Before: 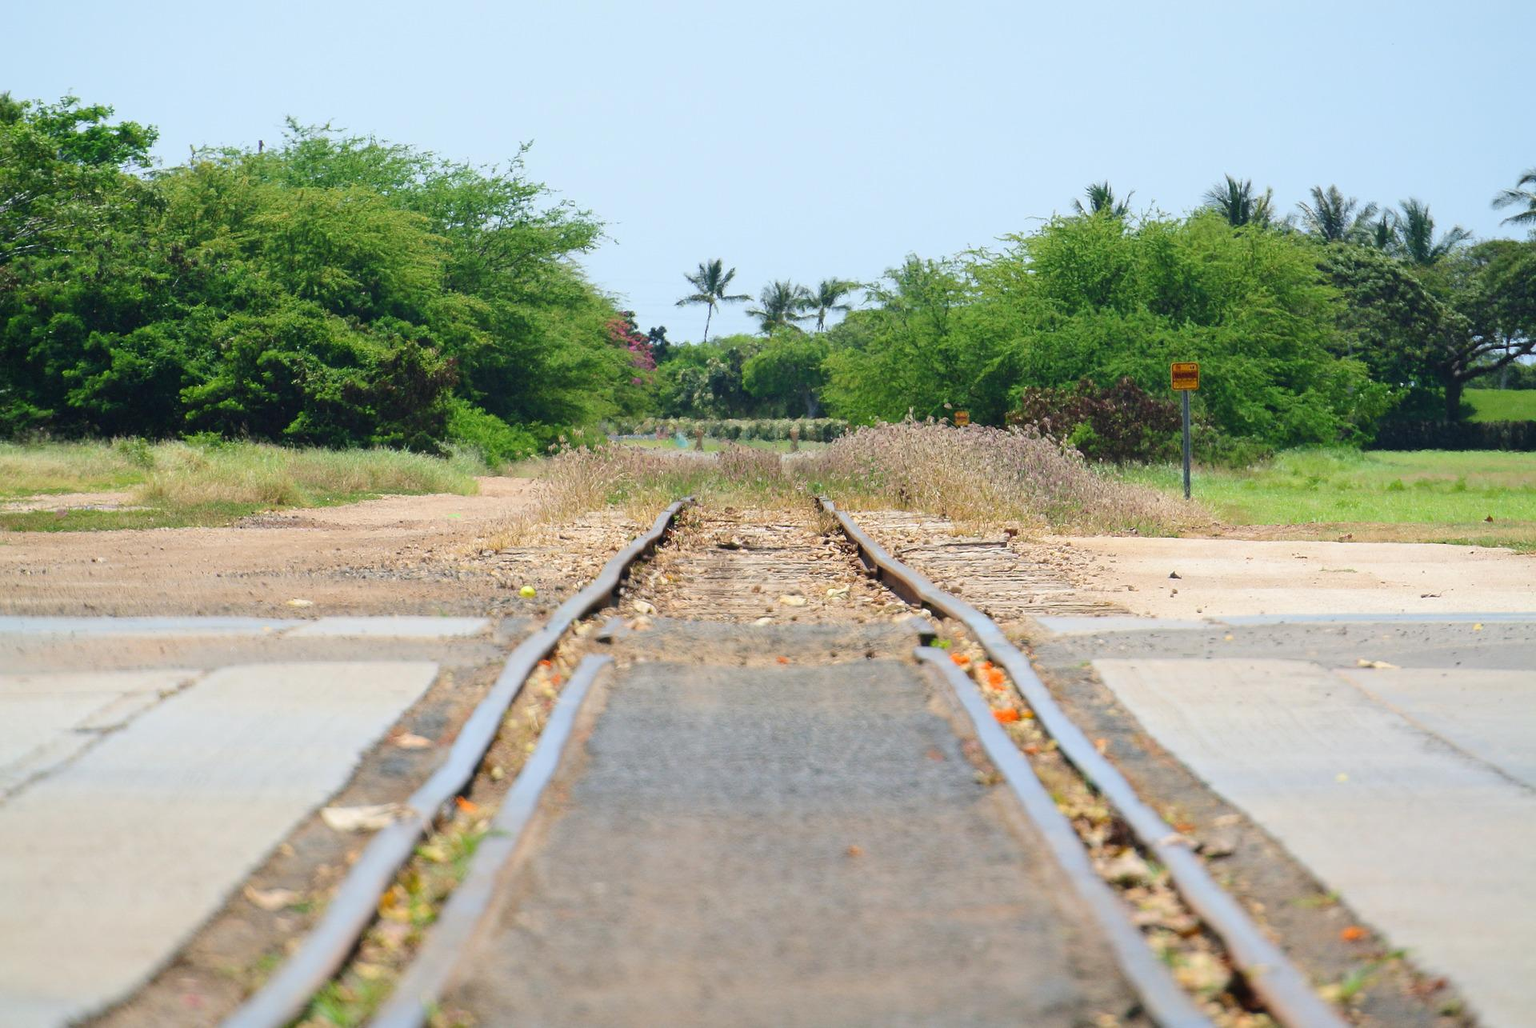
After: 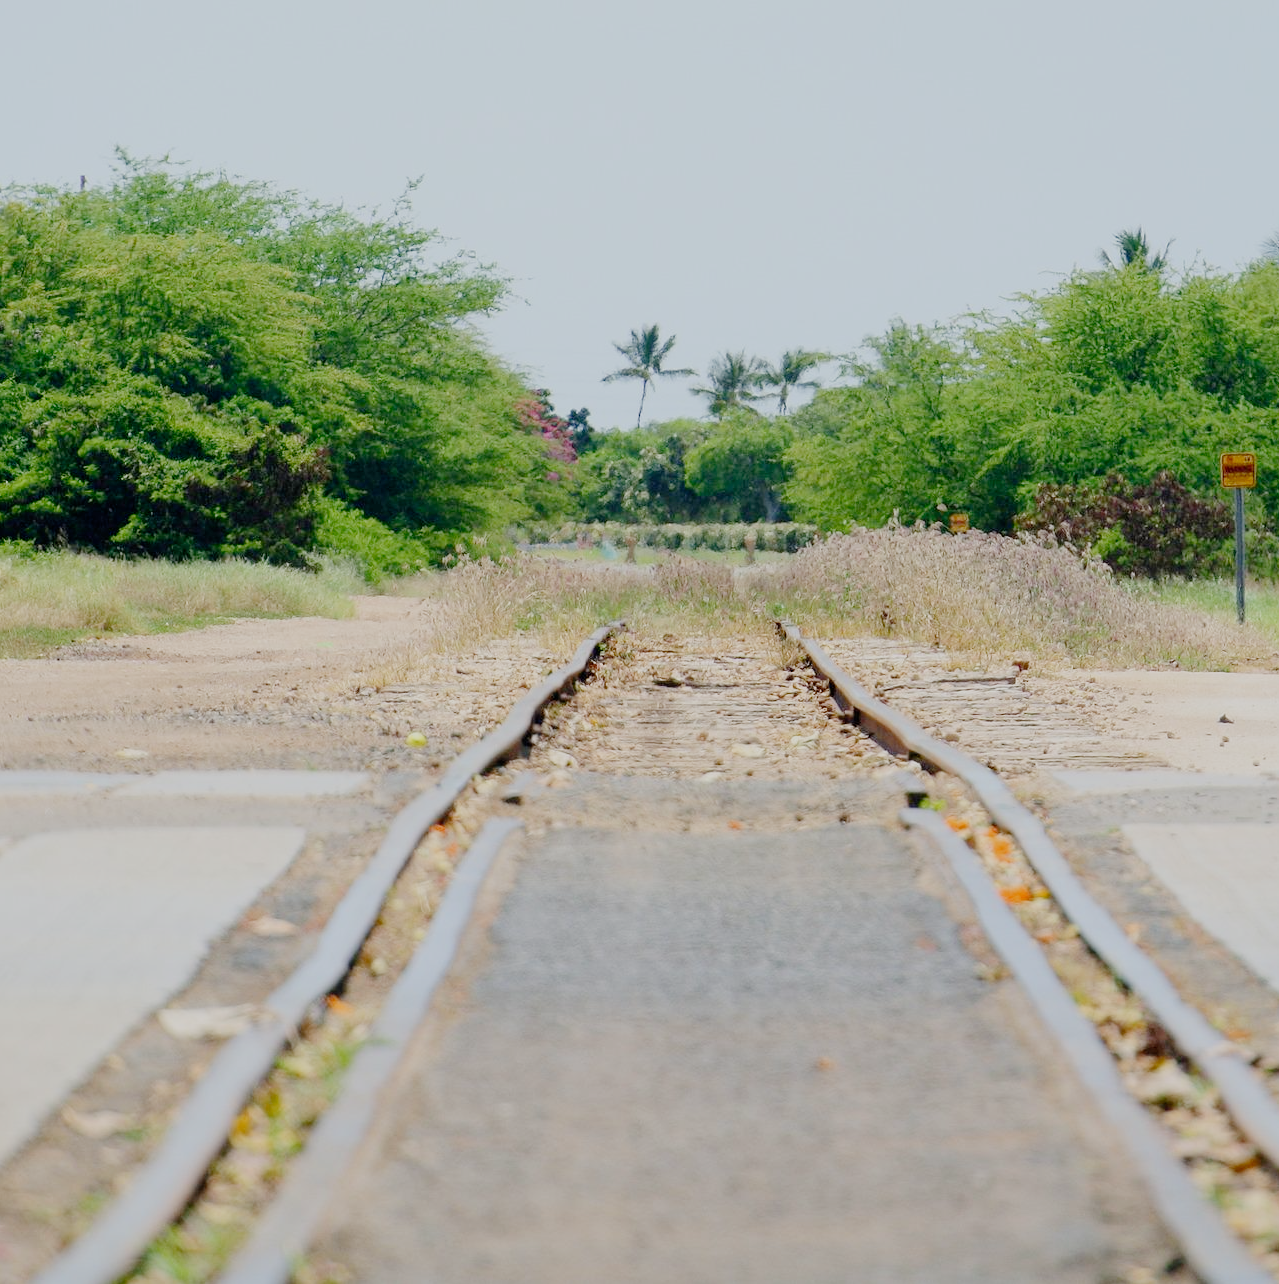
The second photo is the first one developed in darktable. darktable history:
crop and rotate: left 12.673%, right 20.66%
filmic rgb: middle gray luminance 18%, black relative exposure -7.5 EV, white relative exposure 8.5 EV, threshold 6 EV, target black luminance 0%, hardness 2.23, latitude 18.37%, contrast 0.878, highlights saturation mix 5%, shadows ↔ highlights balance 10.15%, add noise in highlights 0, preserve chrominance no, color science v3 (2019), use custom middle-gray values true, iterations of high-quality reconstruction 0, contrast in highlights soft, enable highlight reconstruction true
exposure: black level correction 0, exposure 0.5 EV, compensate exposure bias true, compensate highlight preservation false
